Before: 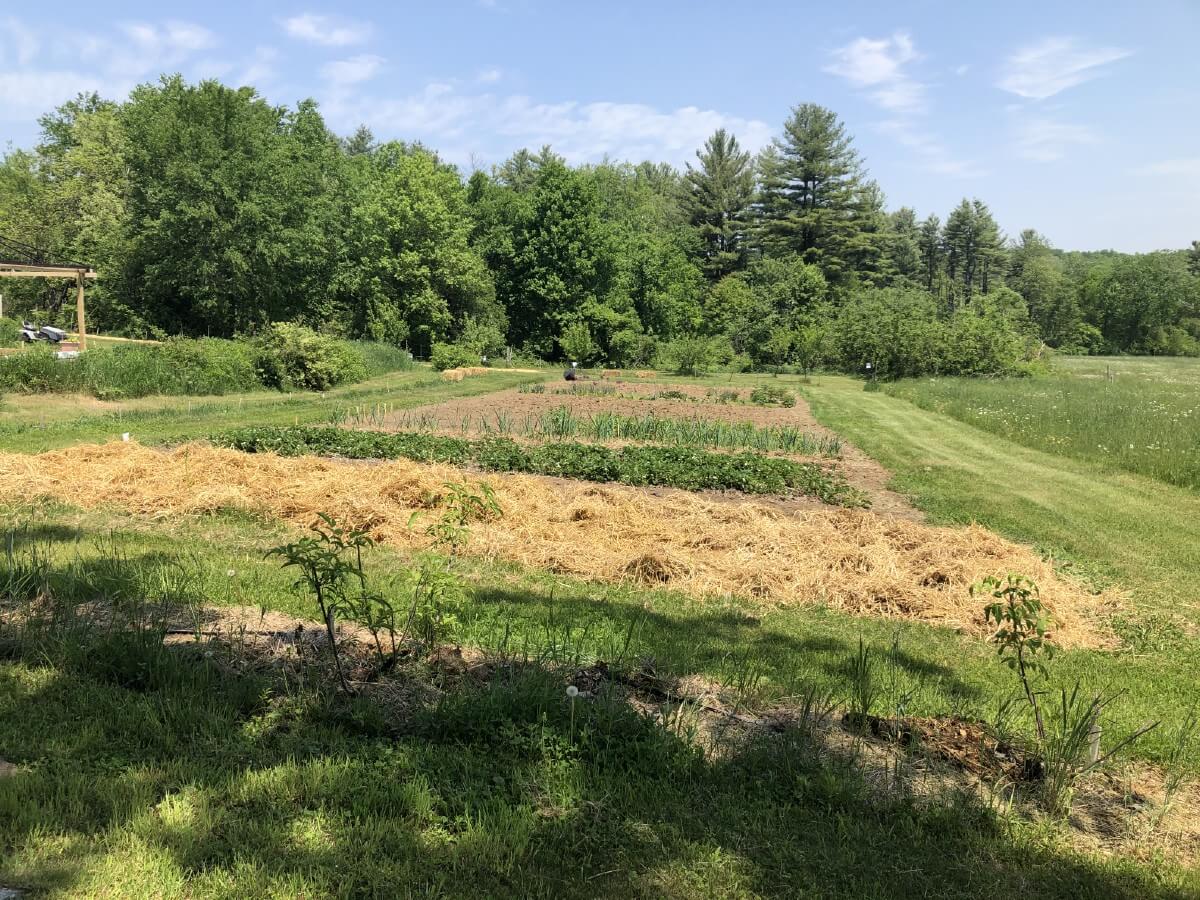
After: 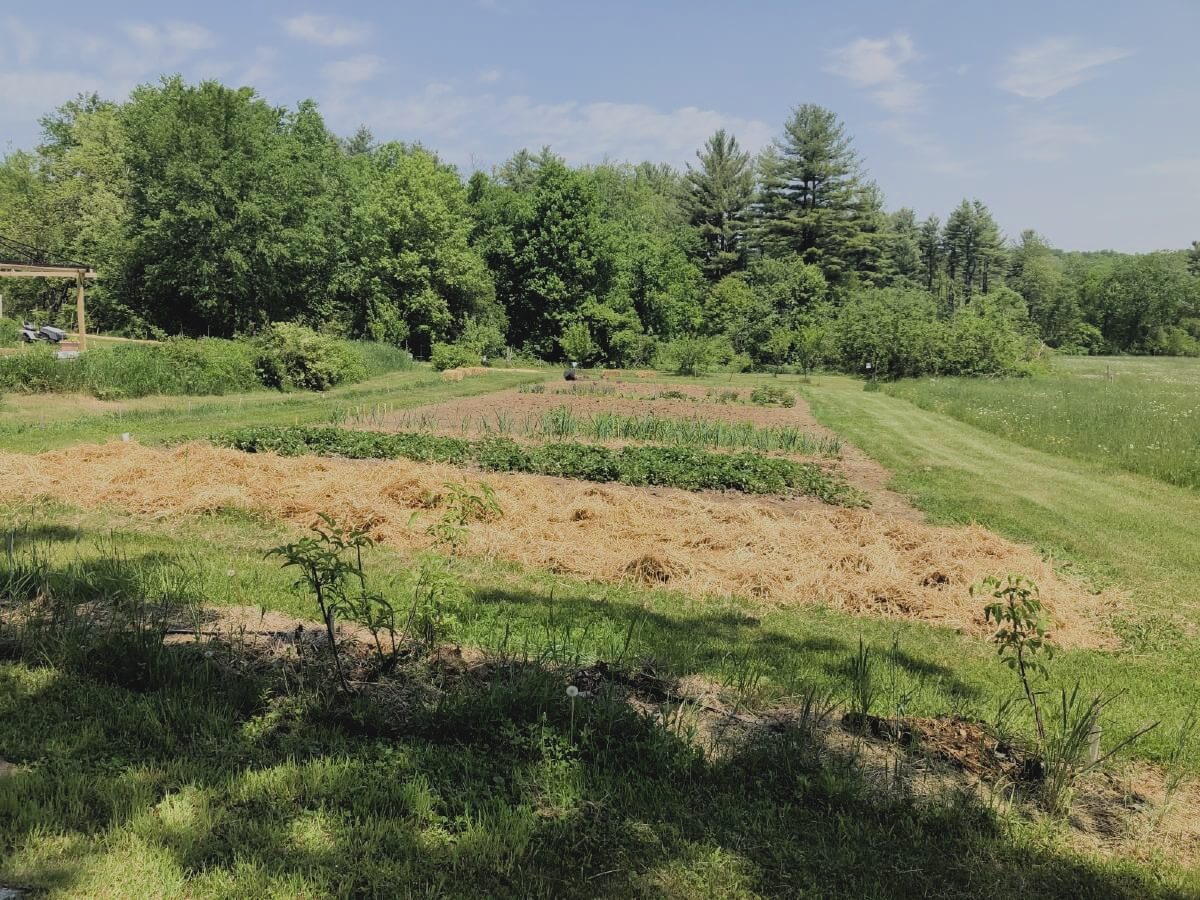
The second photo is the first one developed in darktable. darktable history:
contrast brightness saturation: contrast -0.109
filmic rgb: black relative exposure -7.65 EV, white relative exposure 4.56 EV, hardness 3.61, add noise in highlights 0.001, color science v3 (2019), use custom middle-gray values true, contrast in highlights soft
